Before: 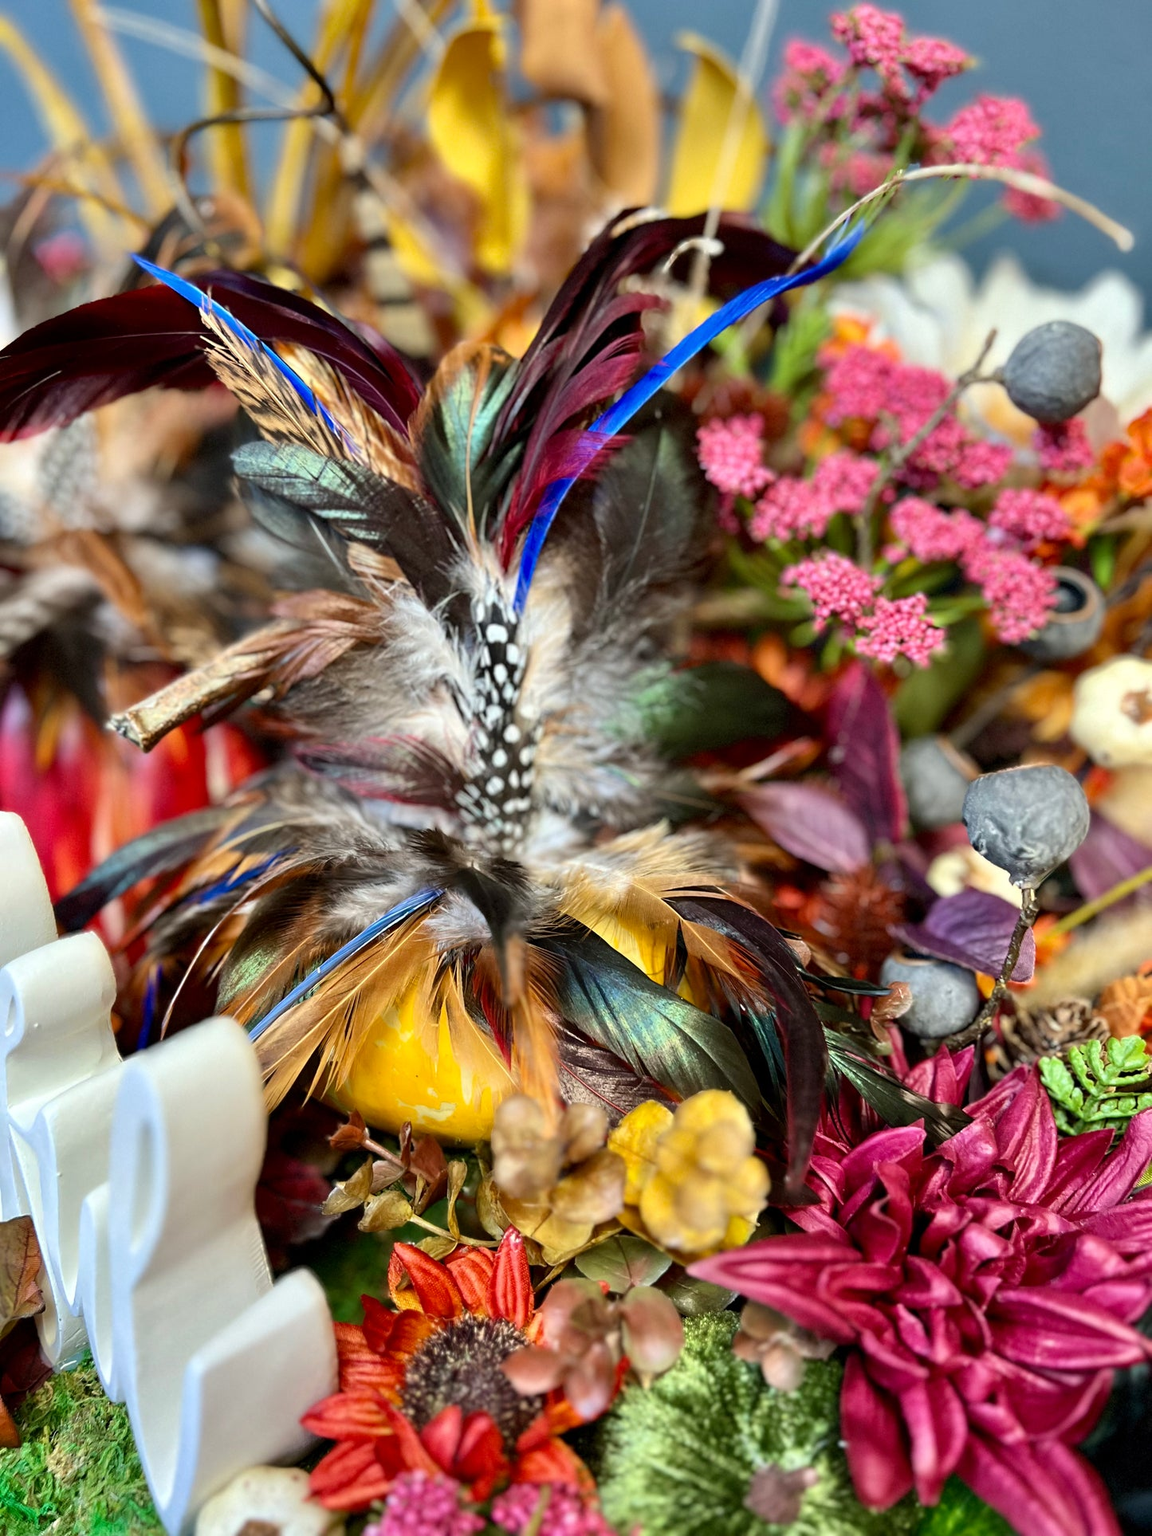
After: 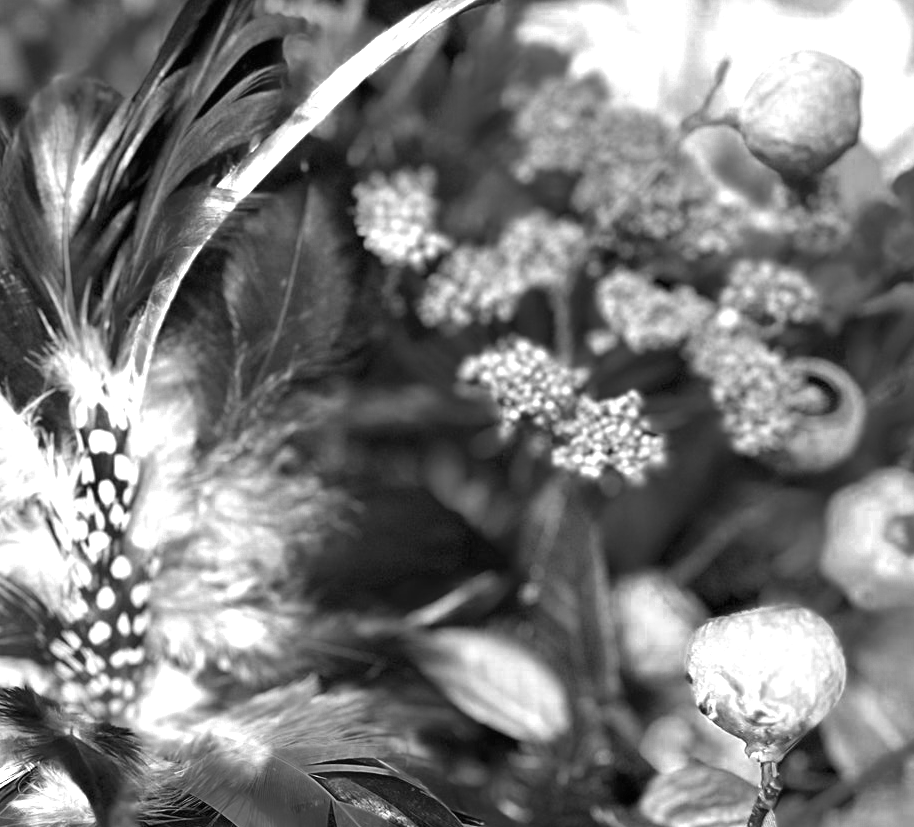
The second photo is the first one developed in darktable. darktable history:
crop: left 36.087%, top 18.326%, right 0.61%, bottom 38.754%
exposure: black level correction 0, exposure 1.097 EV, compensate exposure bias true, compensate highlight preservation false
color zones: curves: ch0 [(0.287, 0.048) (0.493, 0.484) (0.737, 0.816)]; ch1 [(0, 0) (0.143, 0) (0.286, 0) (0.429, 0) (0.571, 0) (0.714, 0) (0.857, 0)]
